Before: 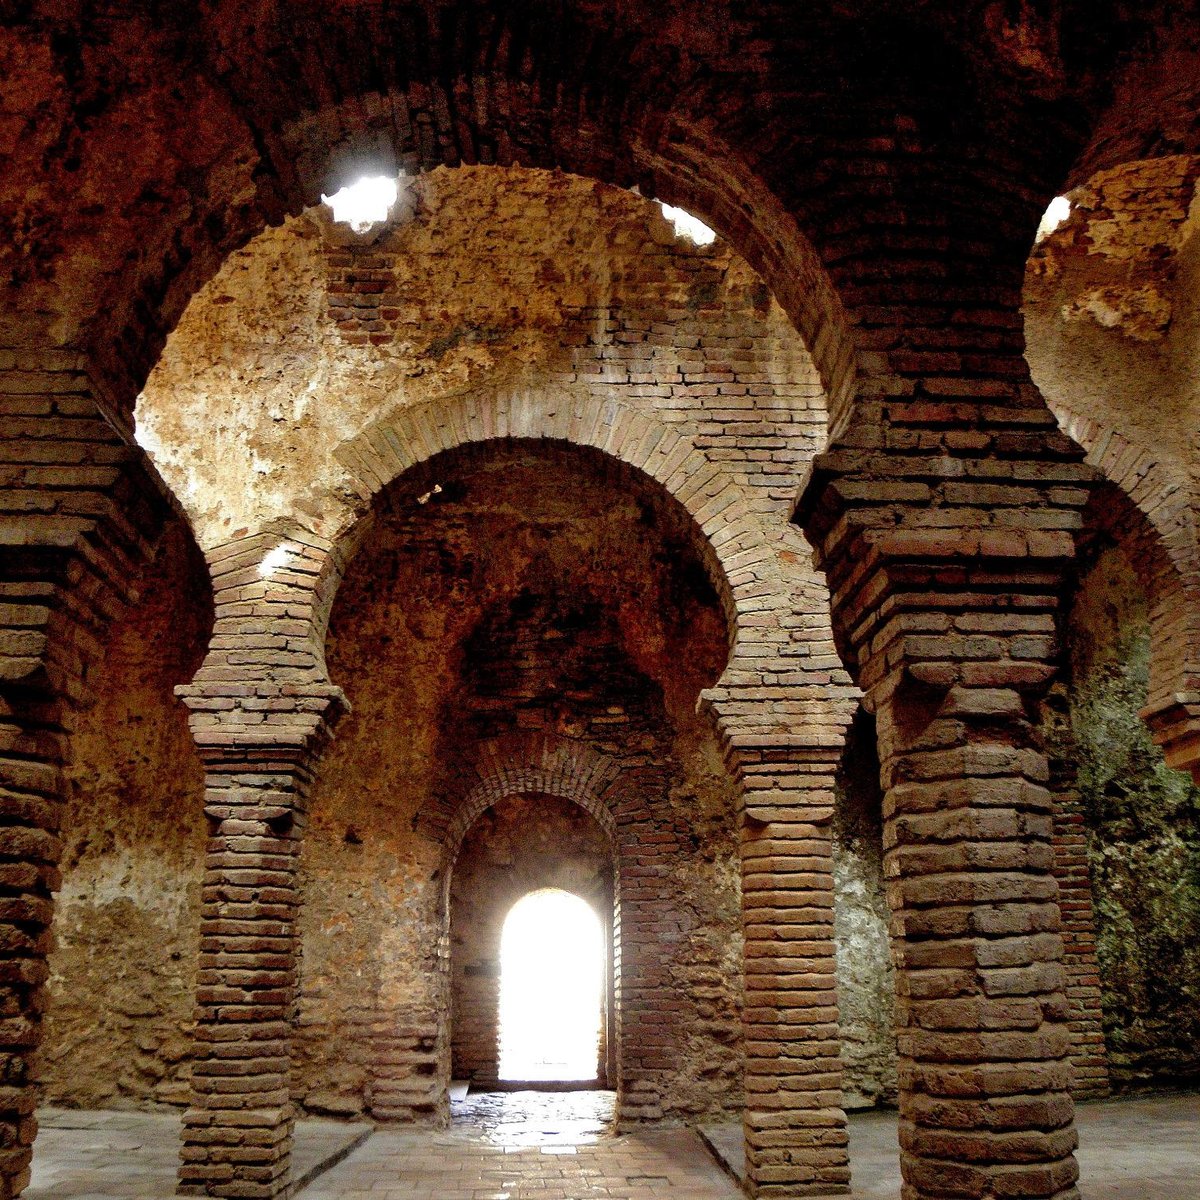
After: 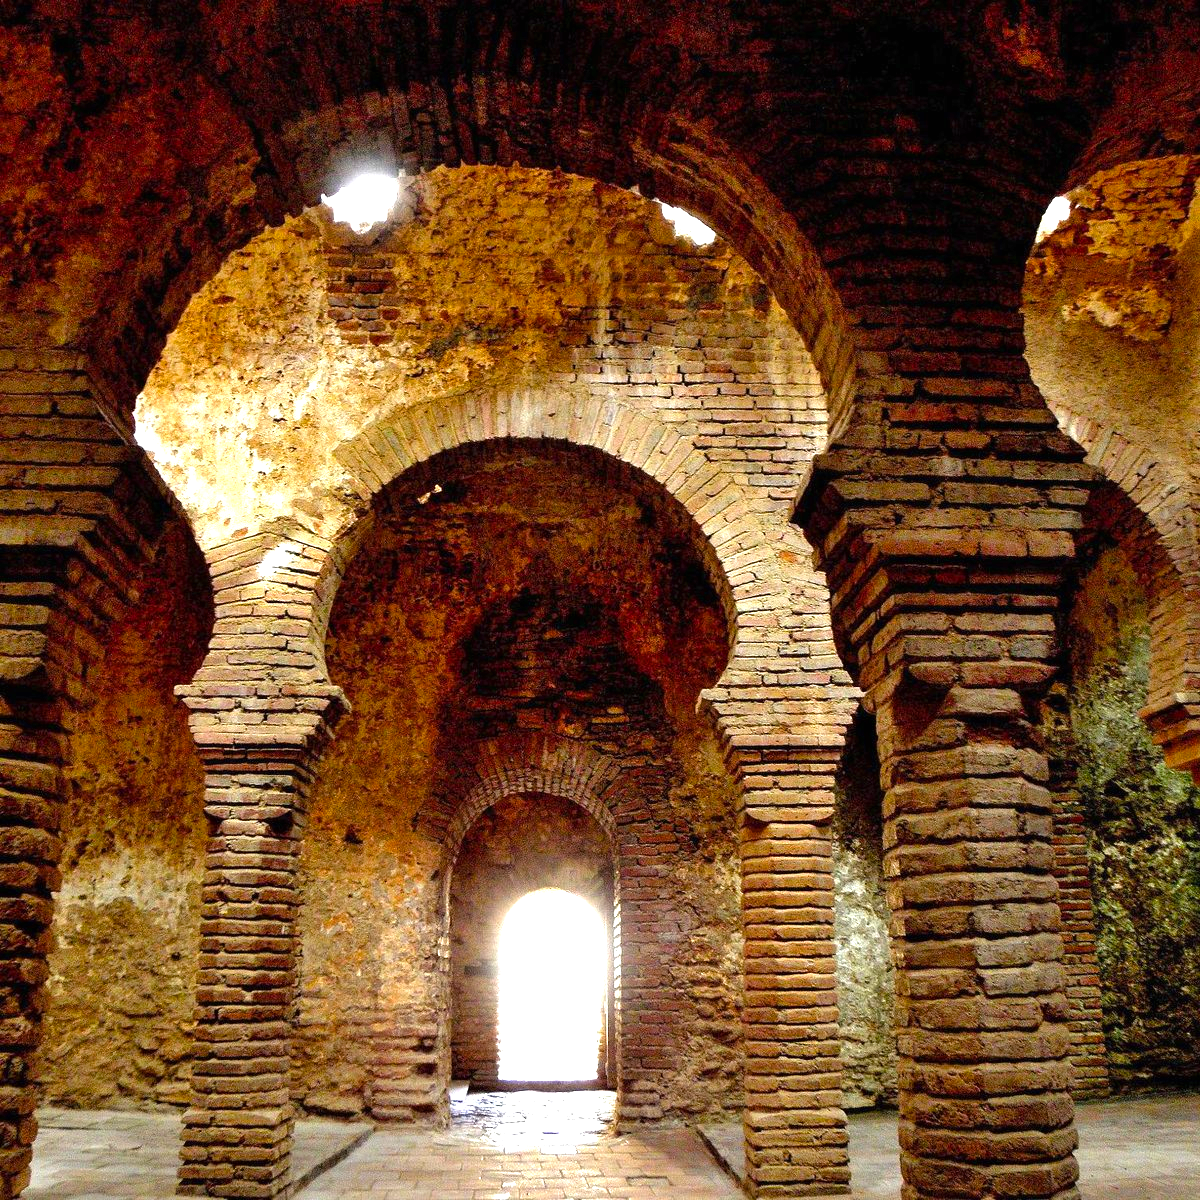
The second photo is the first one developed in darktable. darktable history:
exposure: black level correction 0, exposure 0.841 EV, compensate highlight preservation false
color balance rgb: perceptual saturation grading › global saturation 25.052%
